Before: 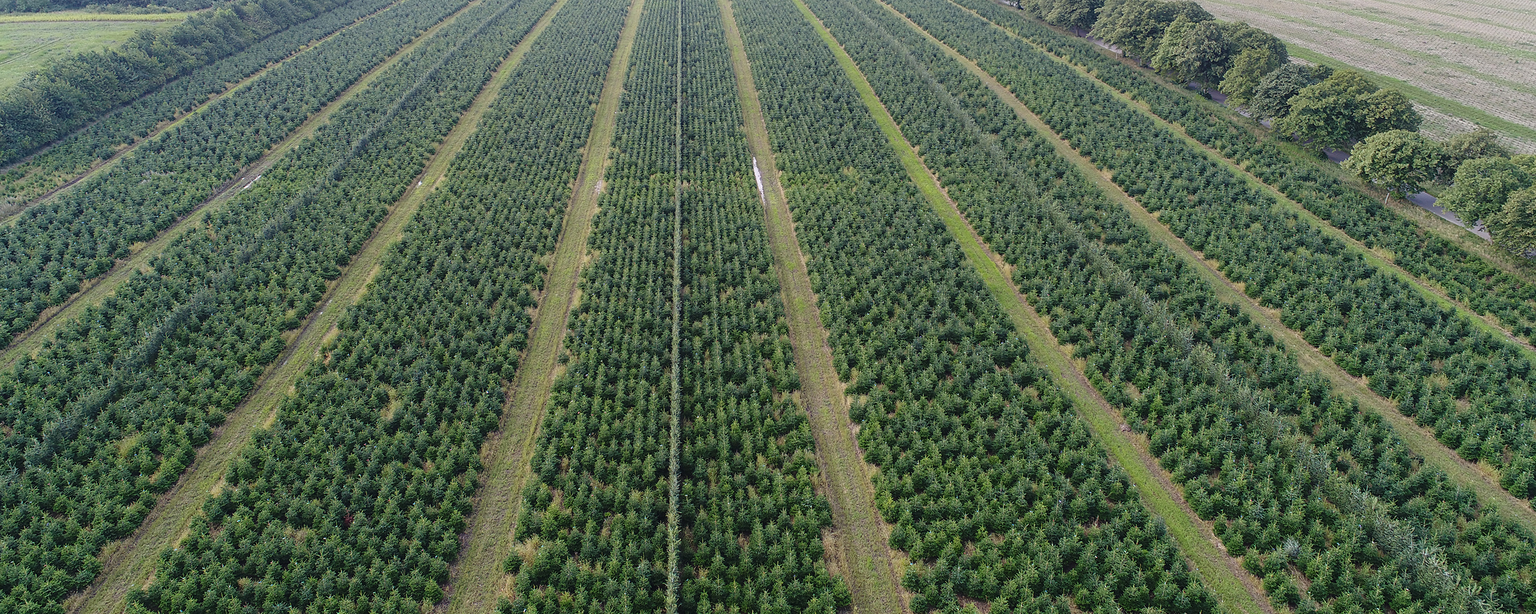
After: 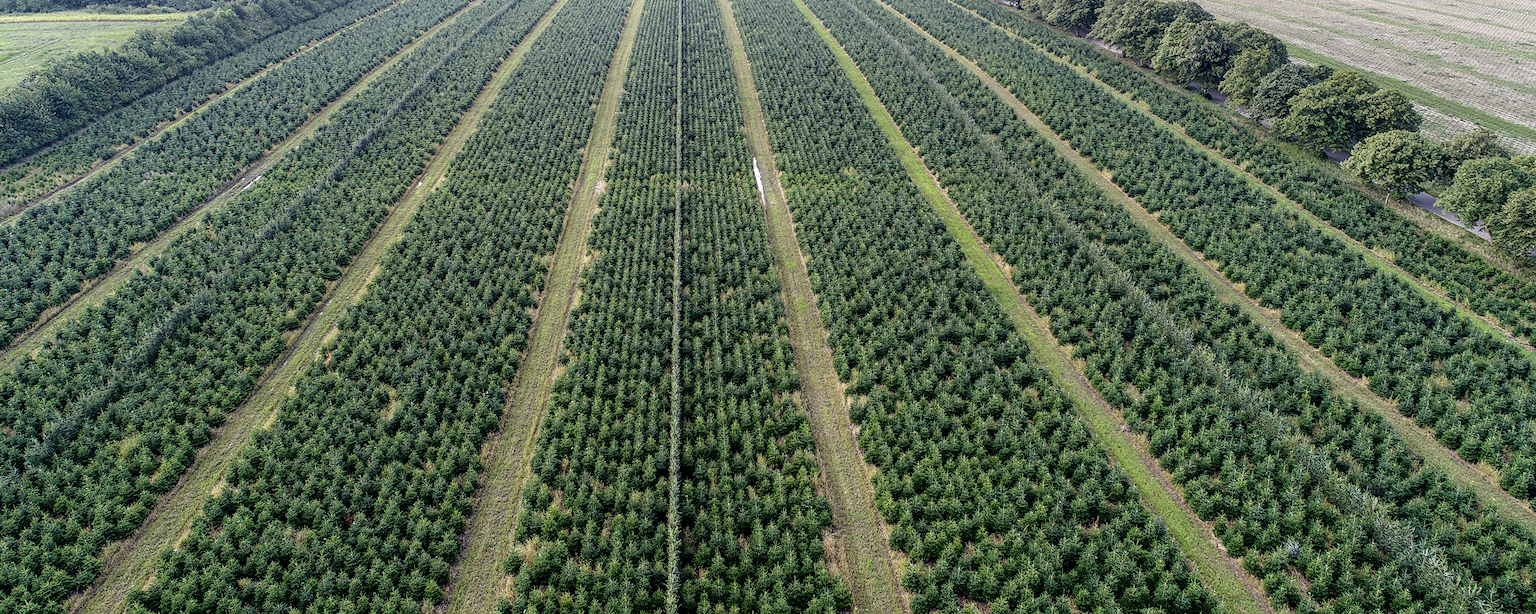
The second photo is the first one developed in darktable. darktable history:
local contrast: detail 154%
